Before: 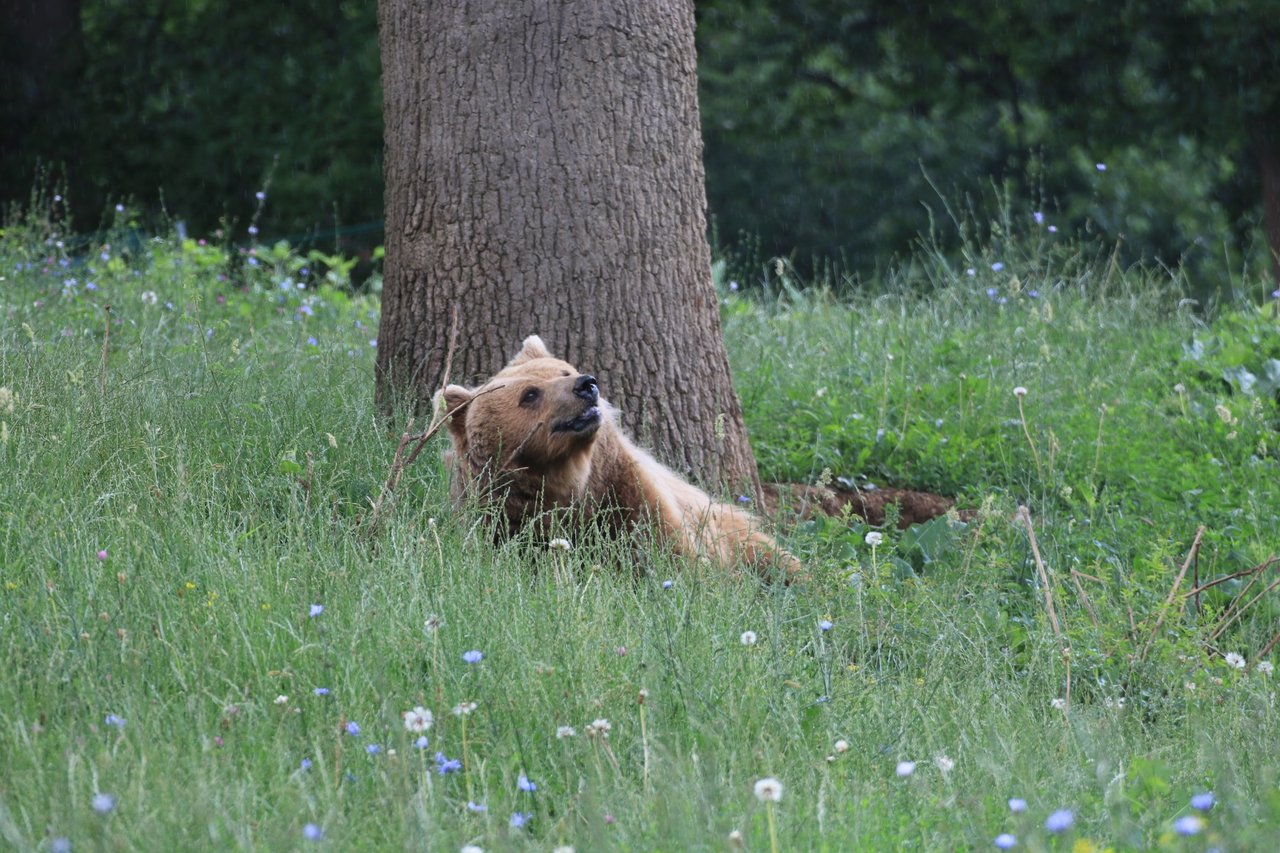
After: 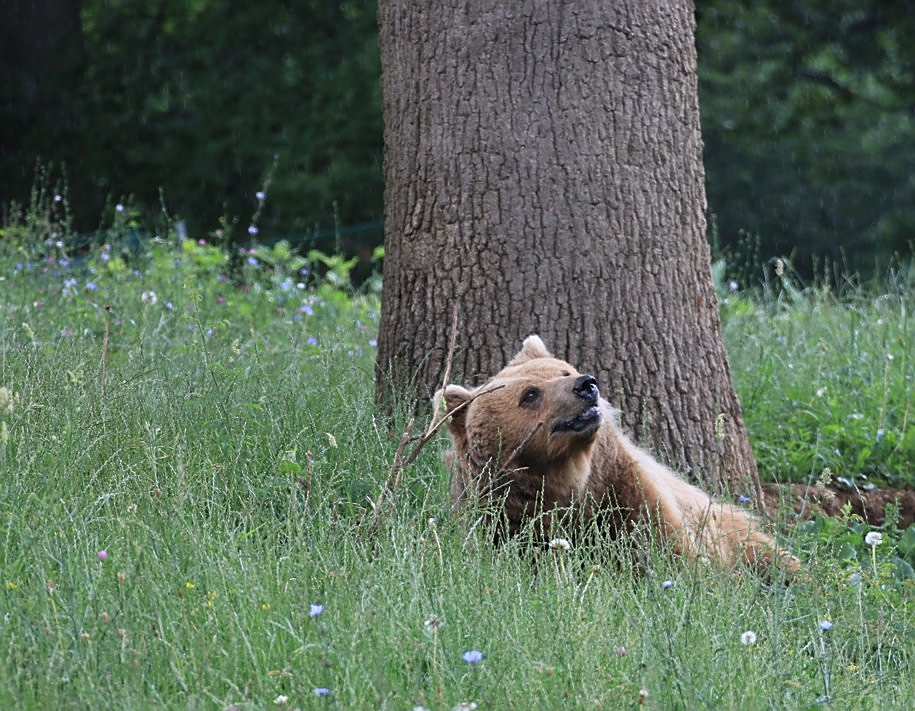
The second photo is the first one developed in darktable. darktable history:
sharpen: on, module defaults
crop: right 28.476%, bottom 16.27%
